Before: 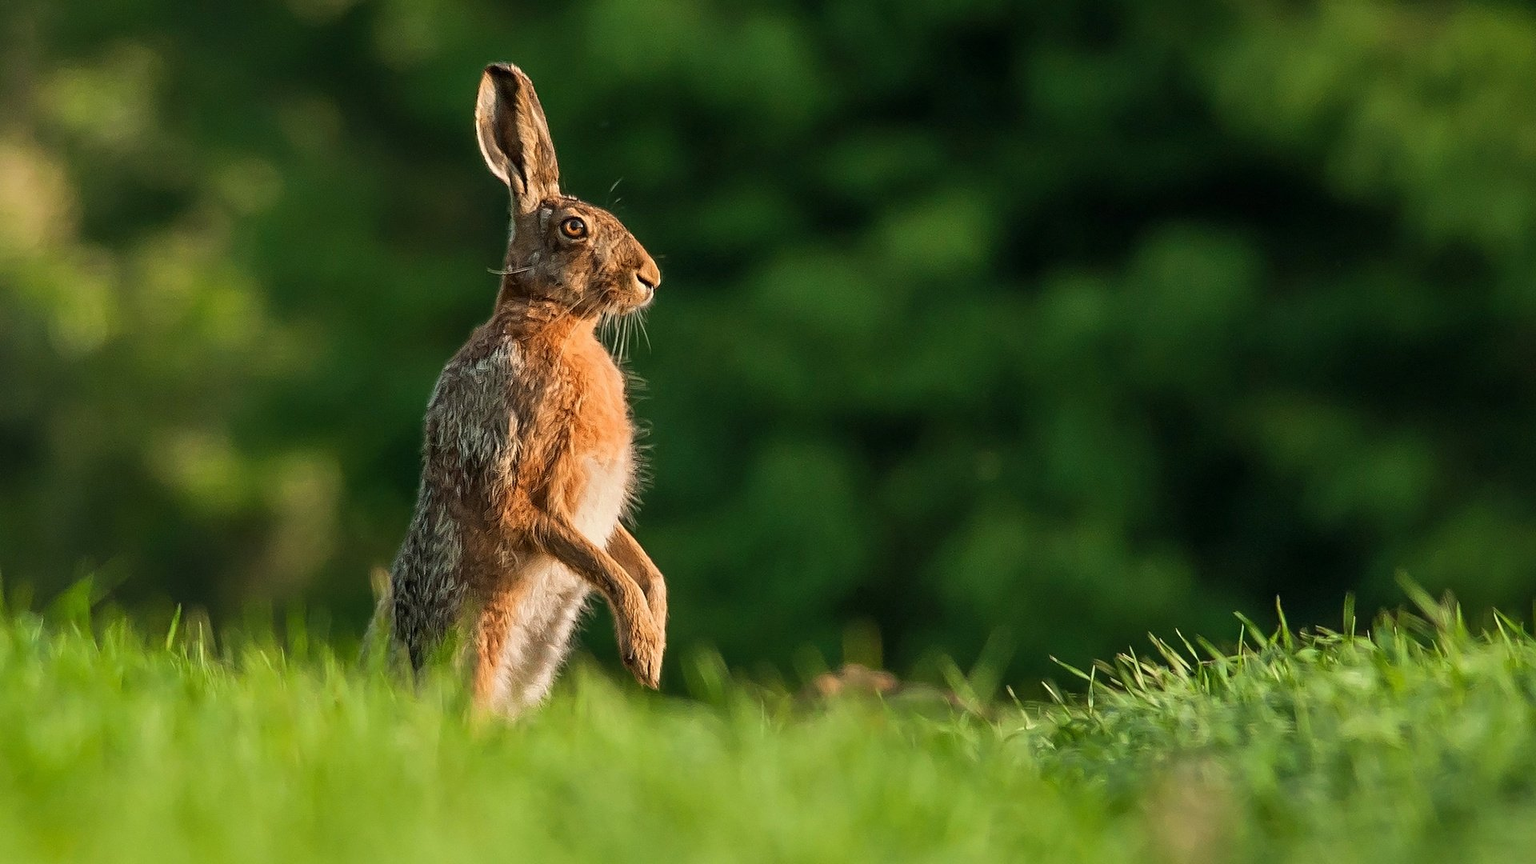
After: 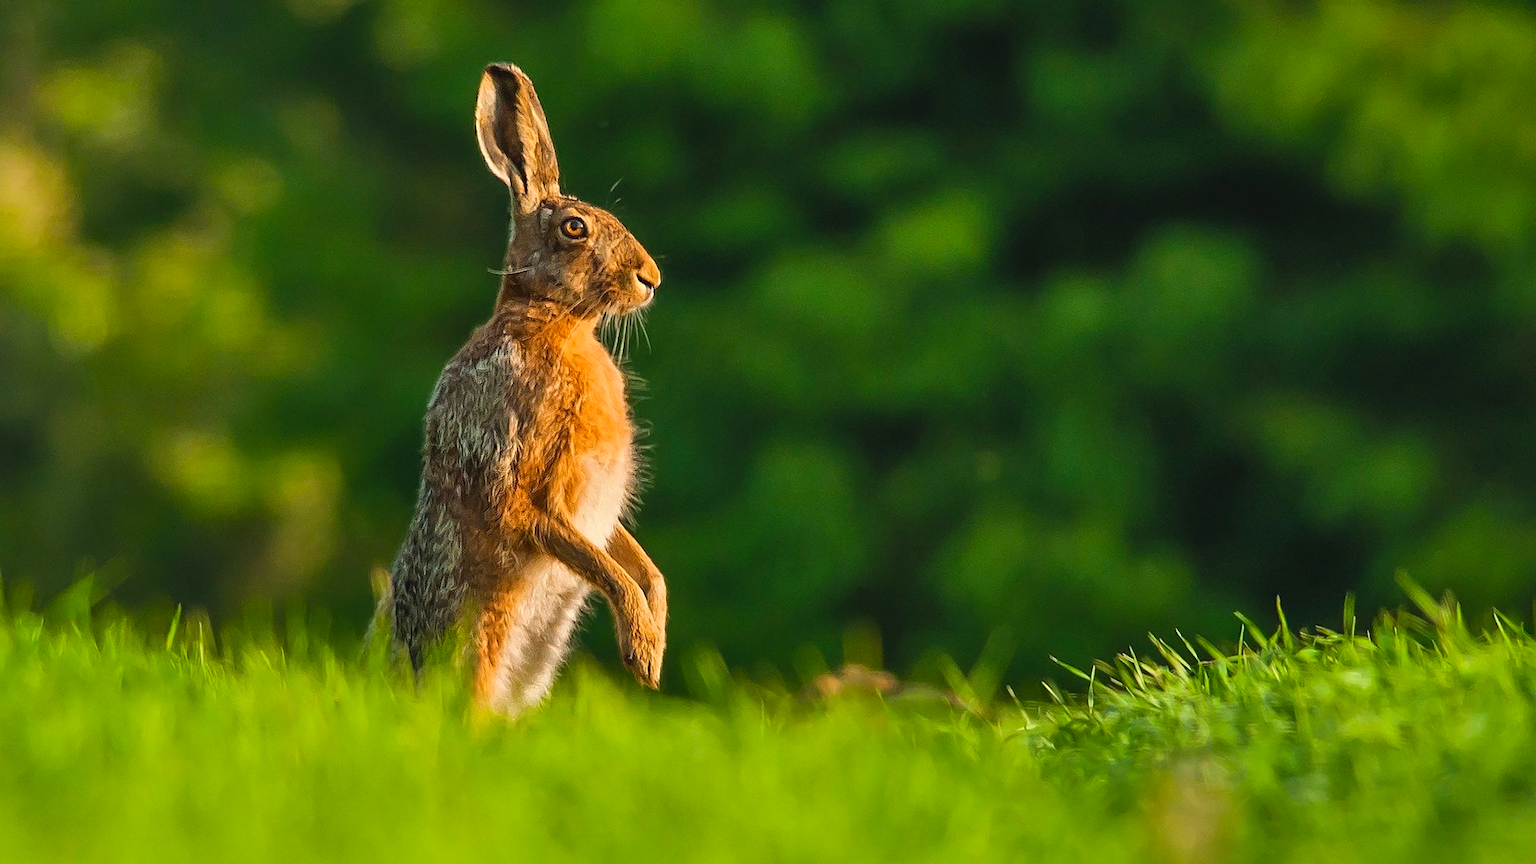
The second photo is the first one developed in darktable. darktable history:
color balance rgb: linear chroma grading › global chroma 14.986%, perceptual saturation grading › global saturation 0.242%, global vibrance 34.833%
exposure: black level correction -0.004, exposure 0.056 EV, compensate exposure bias true, compensate highlight preservation false
shadows and highlights: shadows 37.23, highlights -26.72, highlights color adjustment 53.61%, soften with gaussian
